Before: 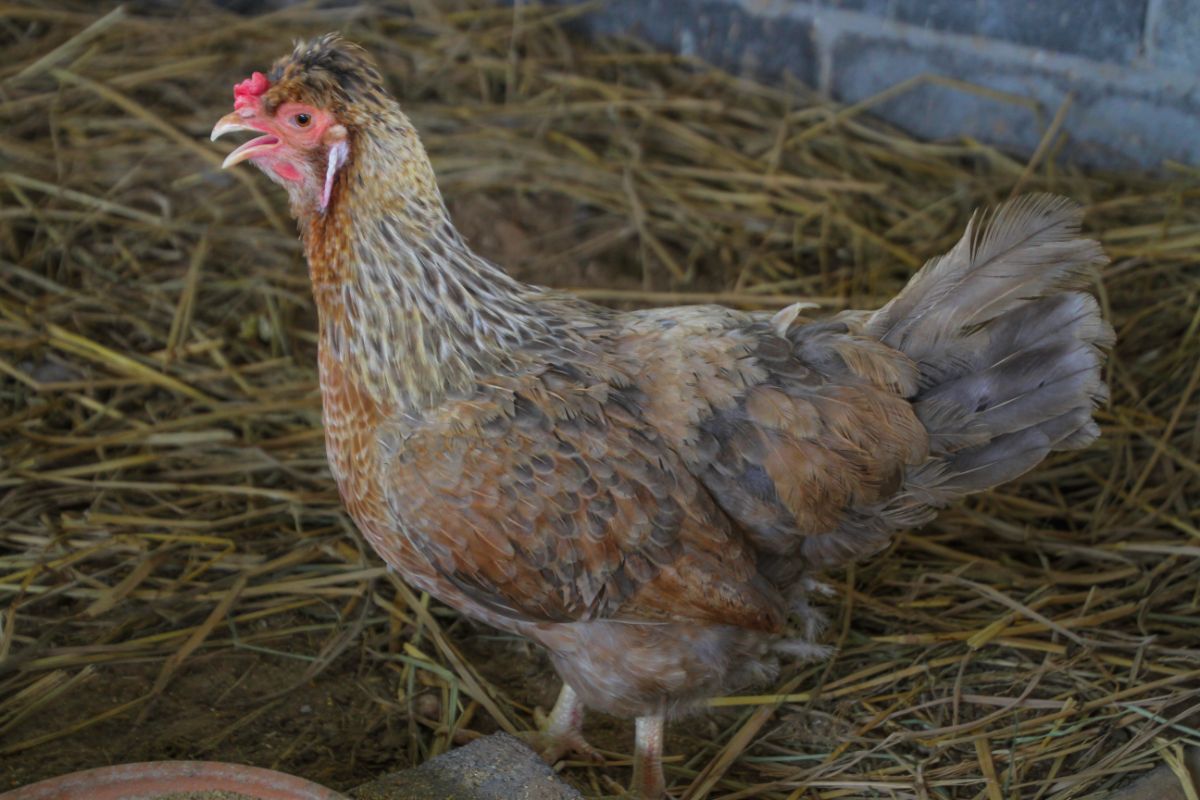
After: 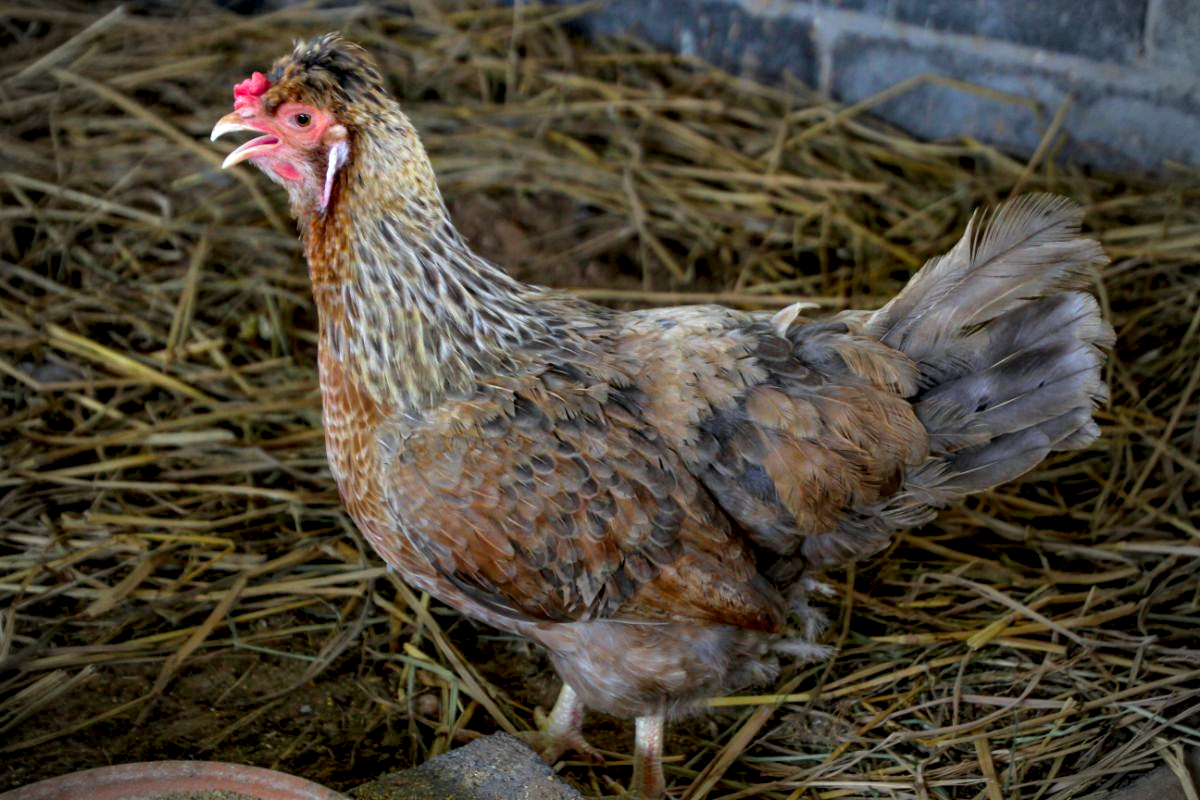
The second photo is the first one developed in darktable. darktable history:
vignetting: on, module defaults
shadows and highlights: shadows 24.91, highlights -23.39
exposure: black level correction 0.009, exposure 0.016 EV, compensate exposure bias true, compensate highlight preservation false
contrast equalizer: y [[0.6 ×6], [0.55 ×6], [0 ×6], [0 ×6], [0 ×6]]
